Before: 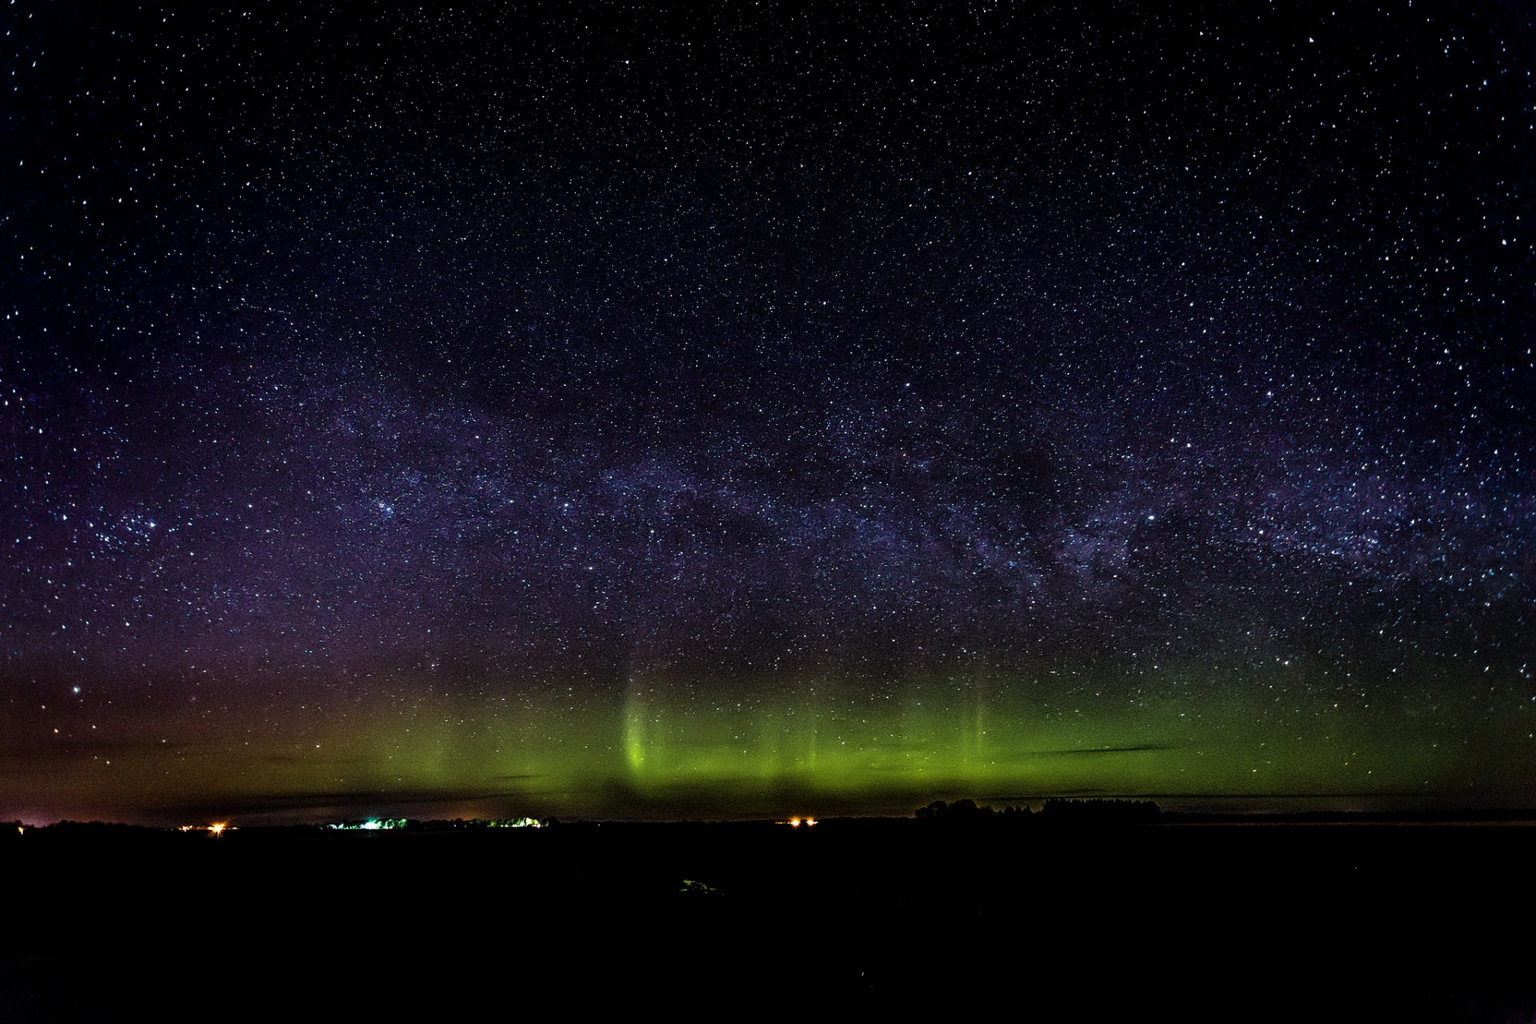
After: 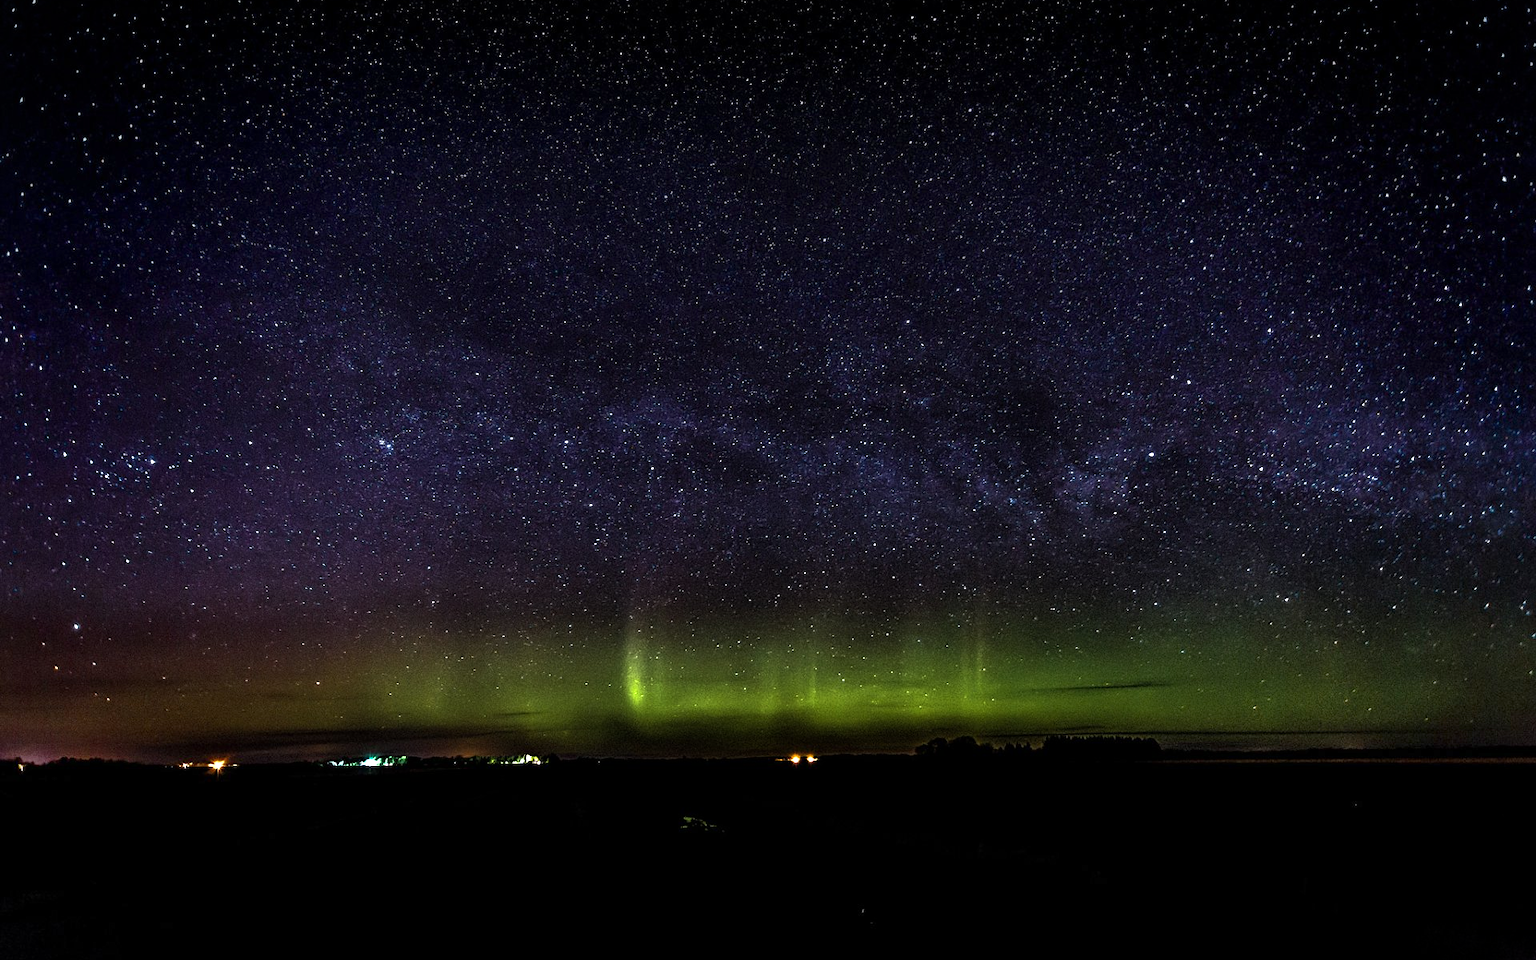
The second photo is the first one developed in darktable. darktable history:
vignetting: fall-off start 100%, brightness -0.282, width/height ratio 1.31
tone equalizer: -7 EV -0.63 EV, -6 EV 1 EV, -5 EV -0.45 EV, -4 EV 0.43 EV, -3 EV 0.41 EV, -2 EV 0.15 EV, -1 EV -0.15 EV, +0 EV -0.39 EV, smoothing diameter 25%, edges refinement/feathering 10, preserve details guided filter
crop and rotate: top 6.25%
